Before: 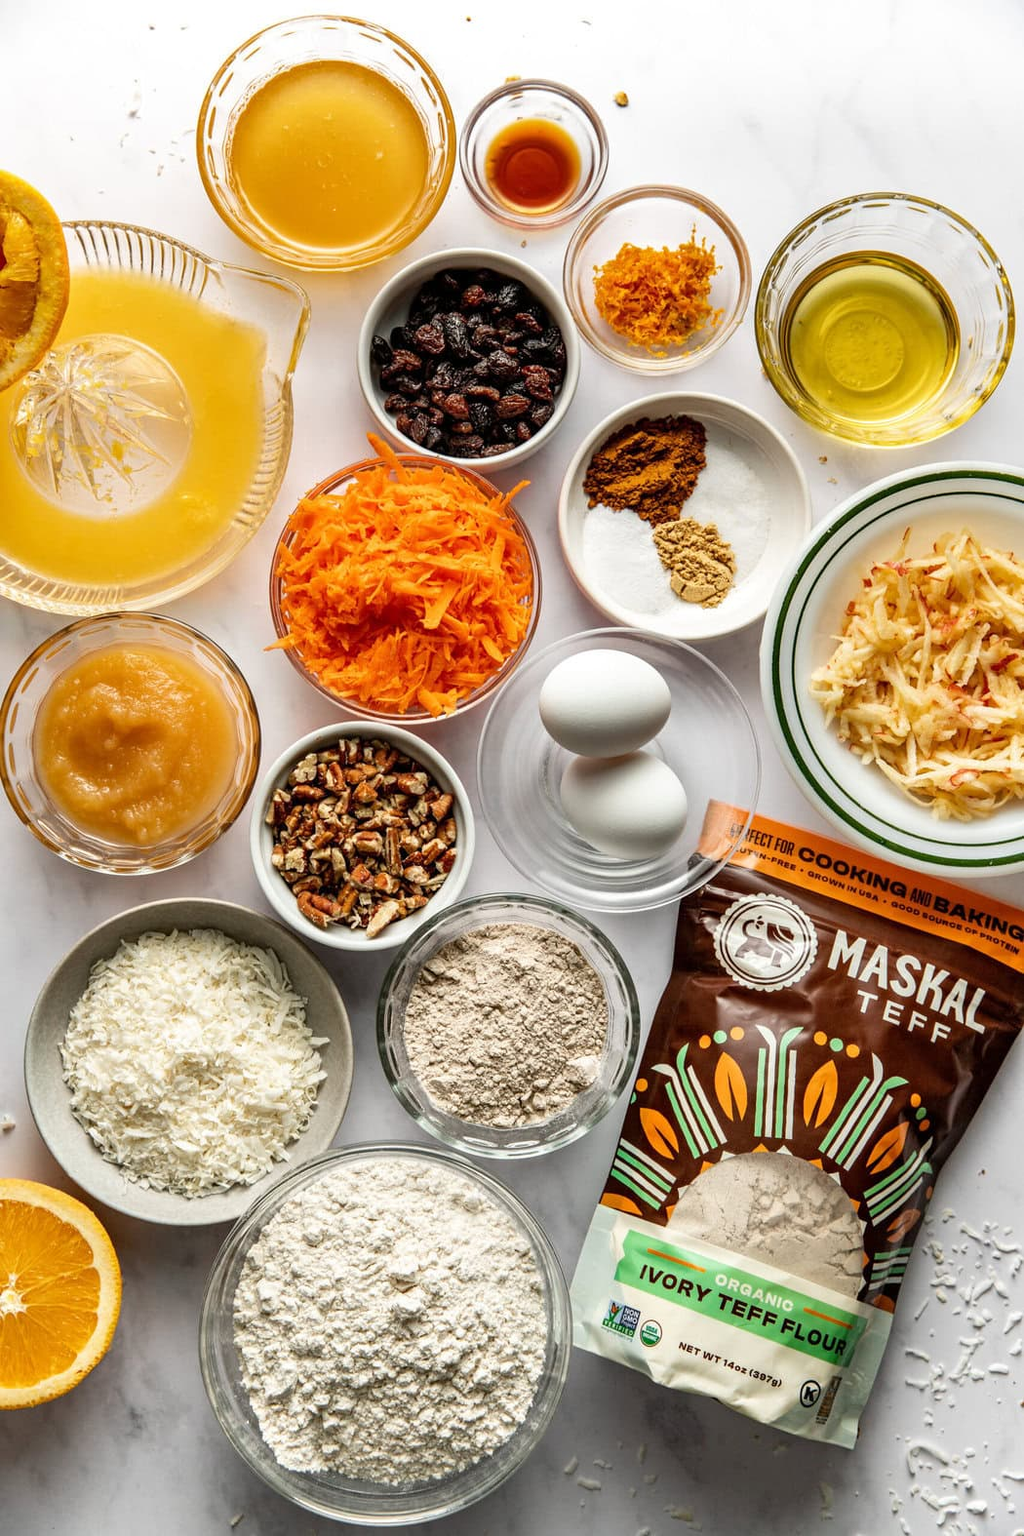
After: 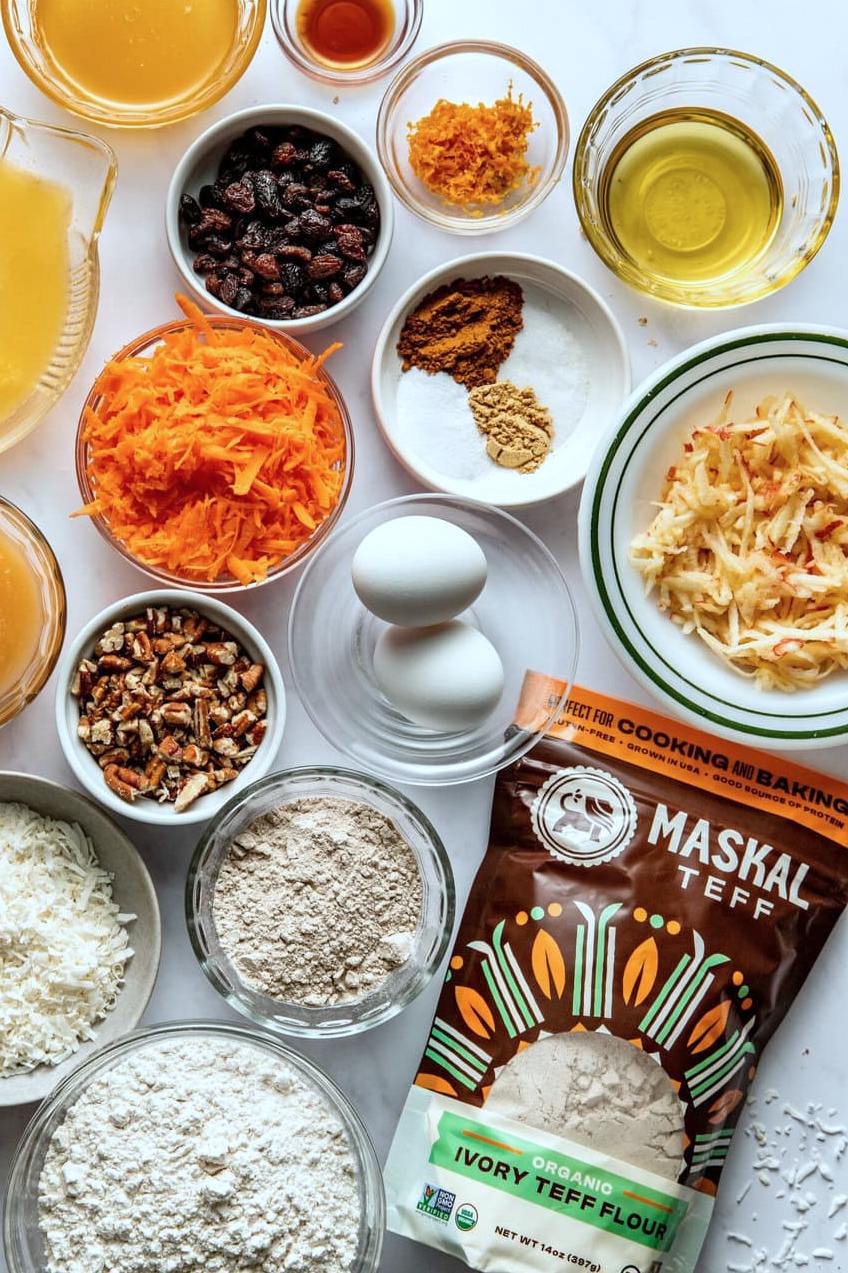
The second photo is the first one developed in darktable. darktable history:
color correction: highlights a* -4.18, highlights b* -10.81
crop: left 19.159%, top 9.58%, bottom 9.58%
